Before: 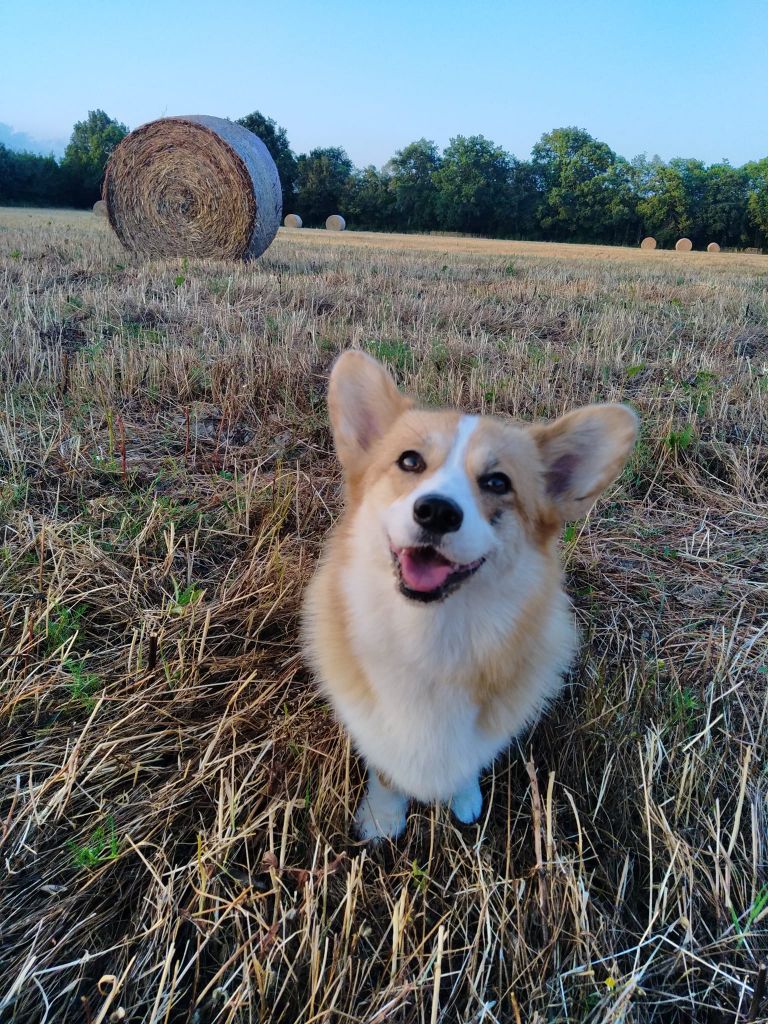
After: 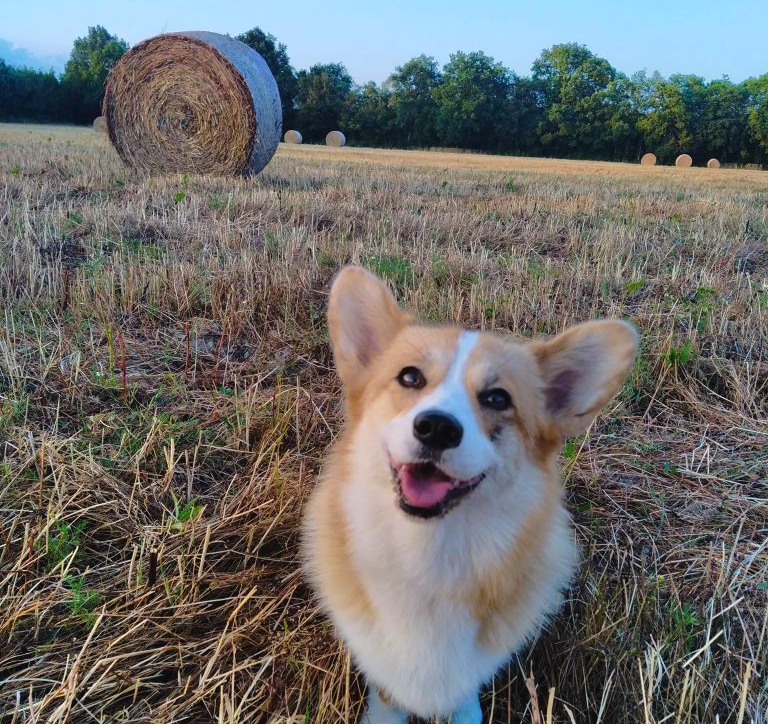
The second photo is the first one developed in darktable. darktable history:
color balance rgb: shadows lift › chroma 2%, shadows lift › hue 50°, power › hue 60°, highlights gain › chroma 1%, highlights gain › hue 60°, global offset › luminance 0.25%, global vibrance 30%
exposure: exposure 0.014 EV, compensate highlight preservation false
crop and rotate: top 8.293%, bottom 20.996%
